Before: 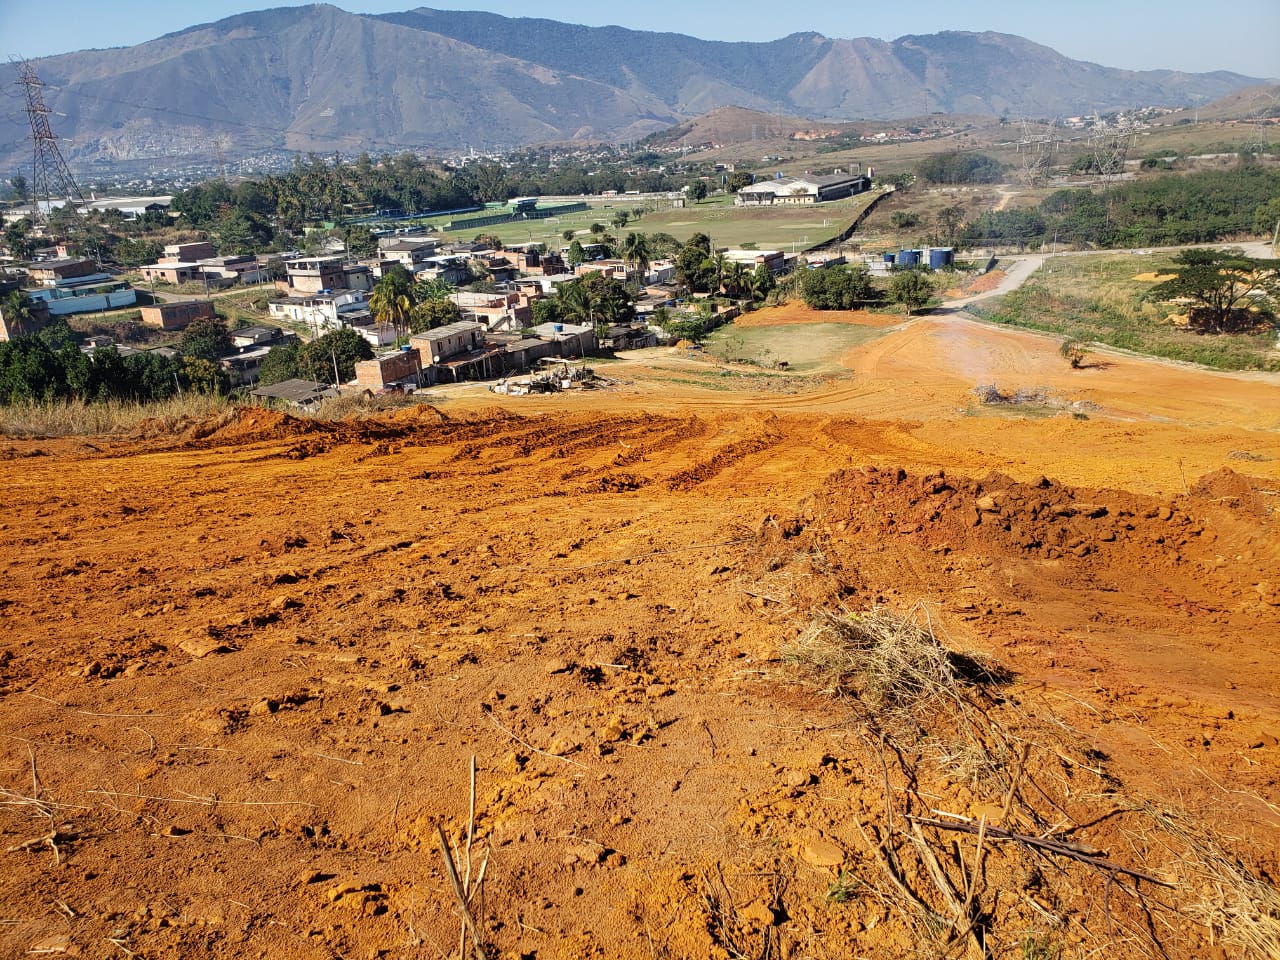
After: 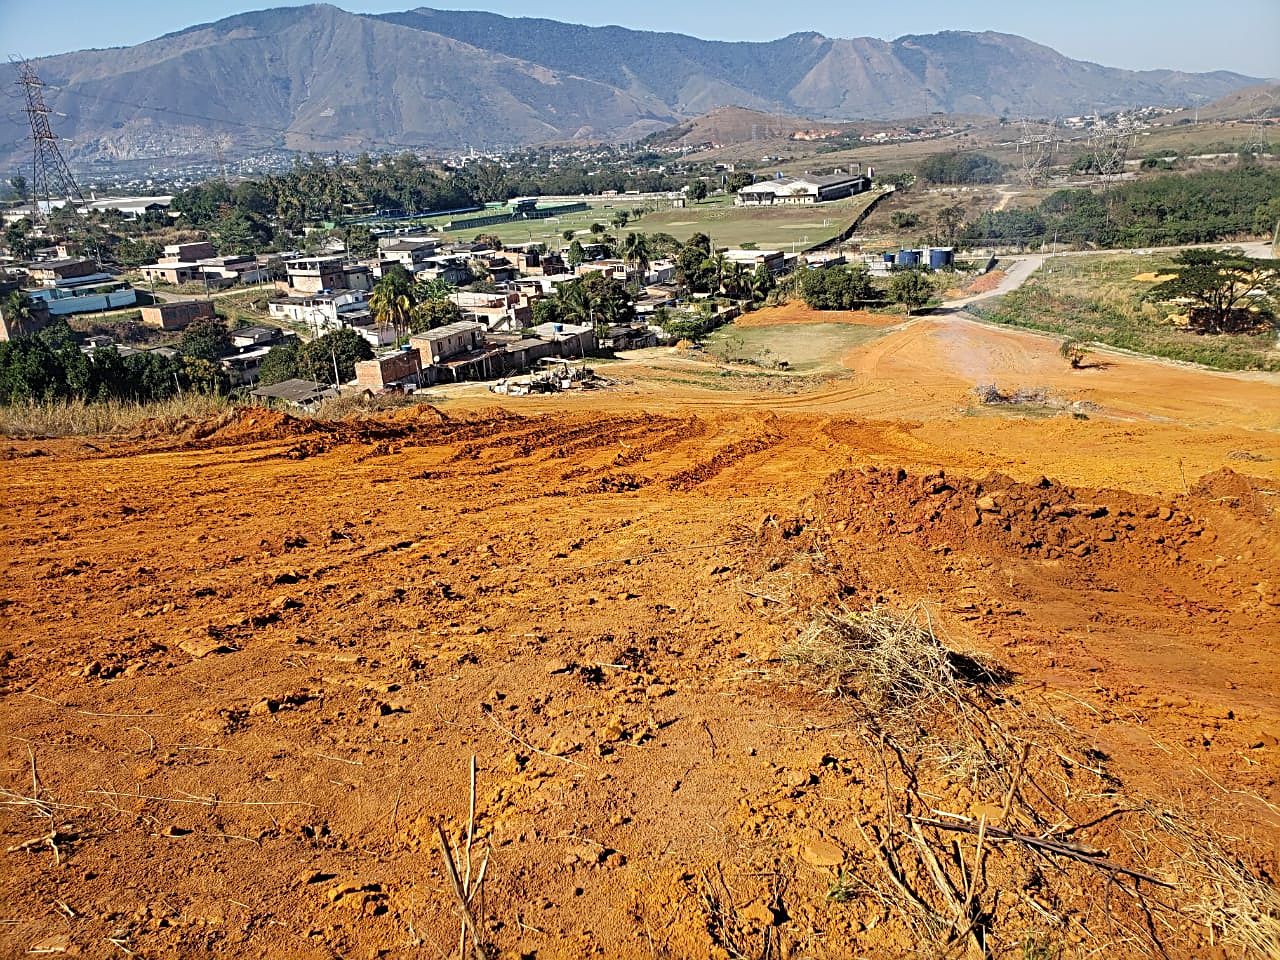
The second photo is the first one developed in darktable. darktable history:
sharpen: radius 3.119
exposure: compensate highlight preservation false
